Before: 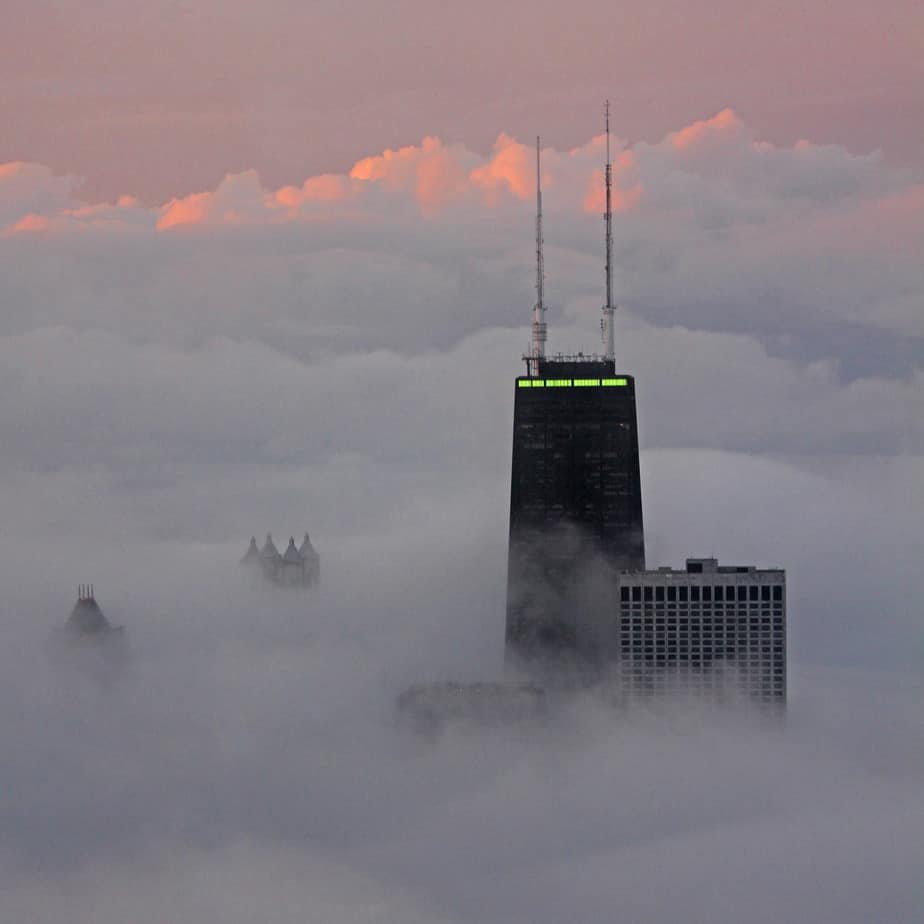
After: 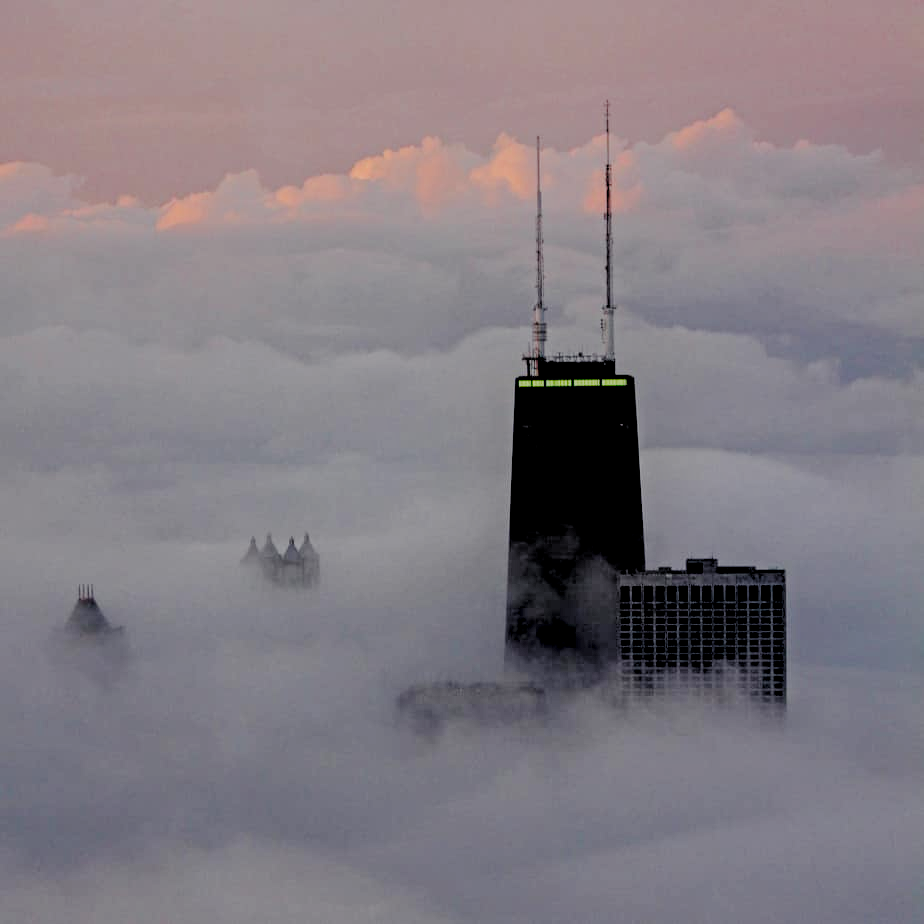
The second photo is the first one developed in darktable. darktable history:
local contrast: on, module defaults
filmic rgb: black relative exposure -2.85 EV, white relative exposure 4.56 EV, hardness 1.77, contrast 1.25, preserve chrominance no, color science v5 (2021)
